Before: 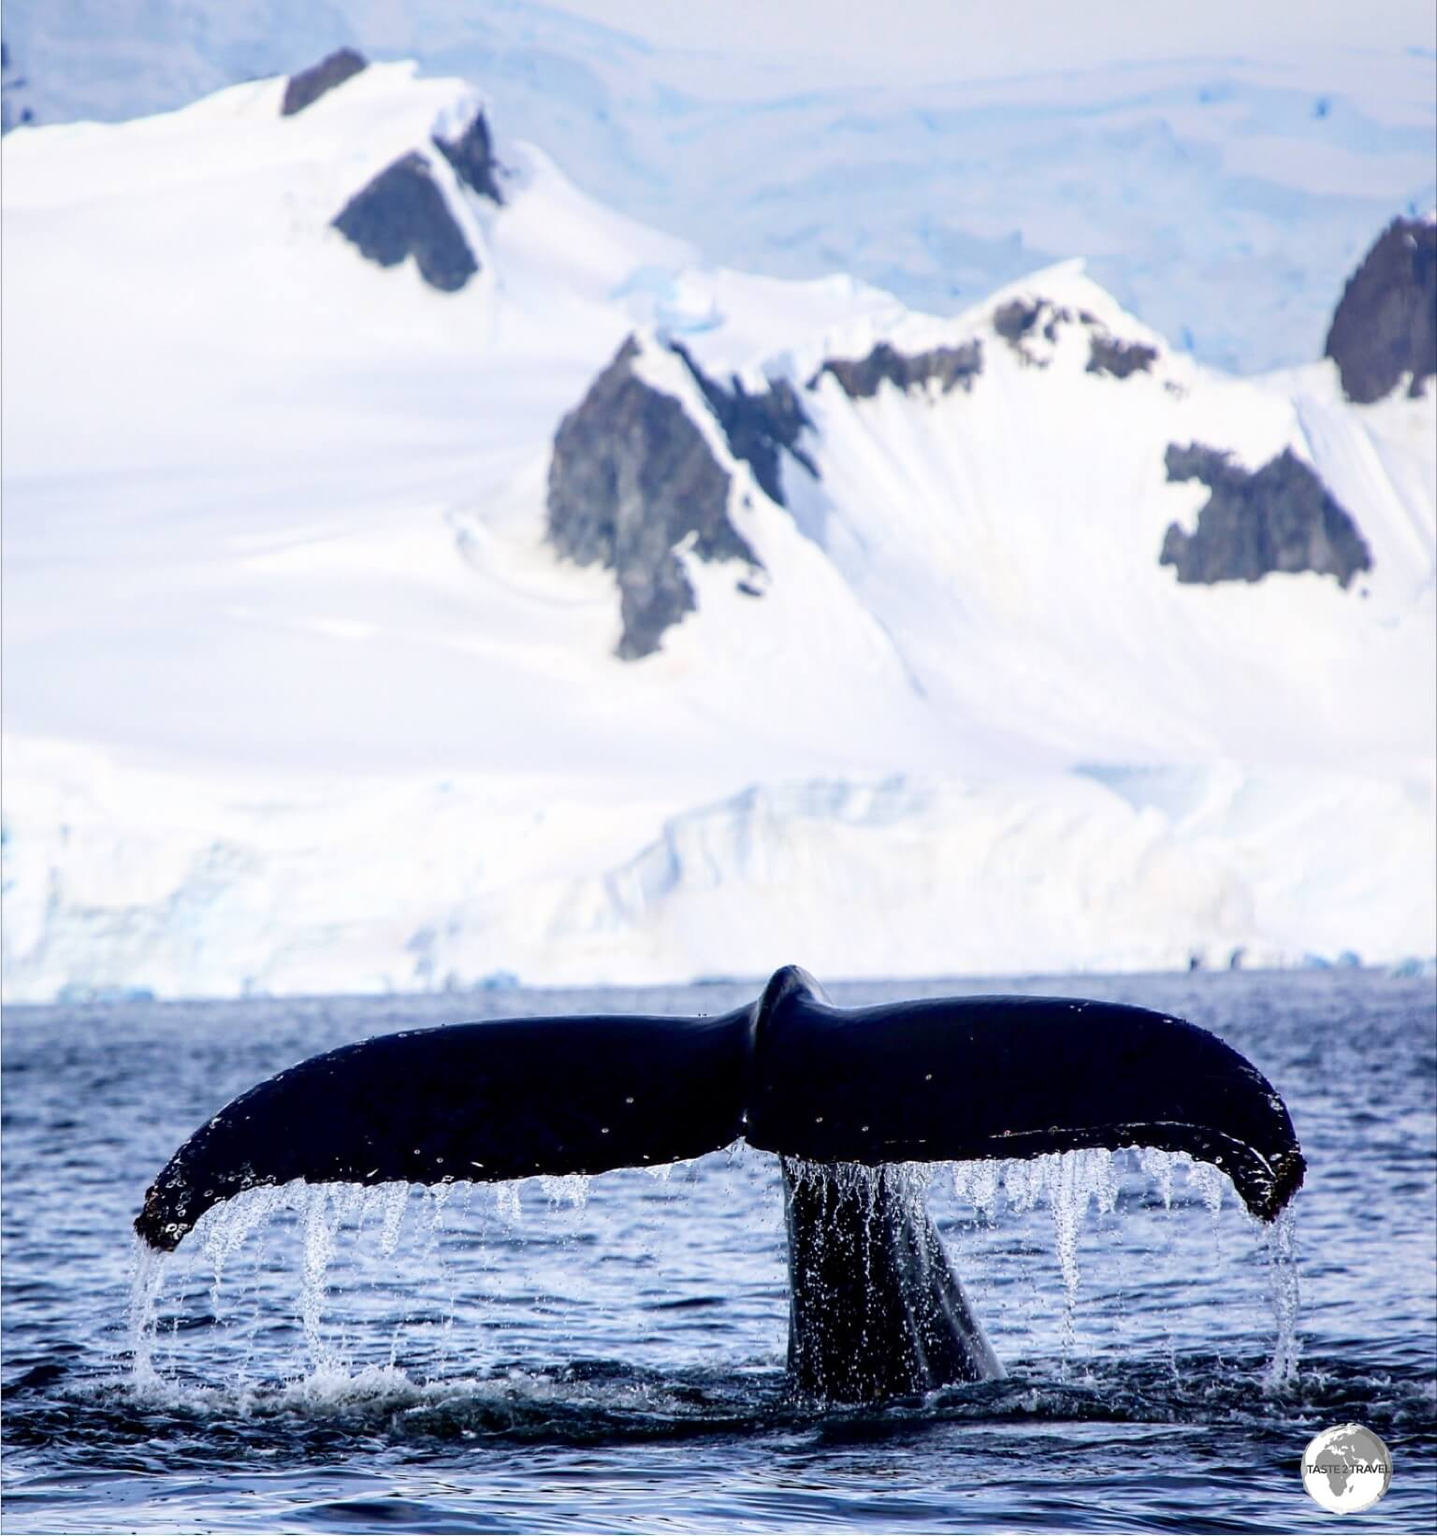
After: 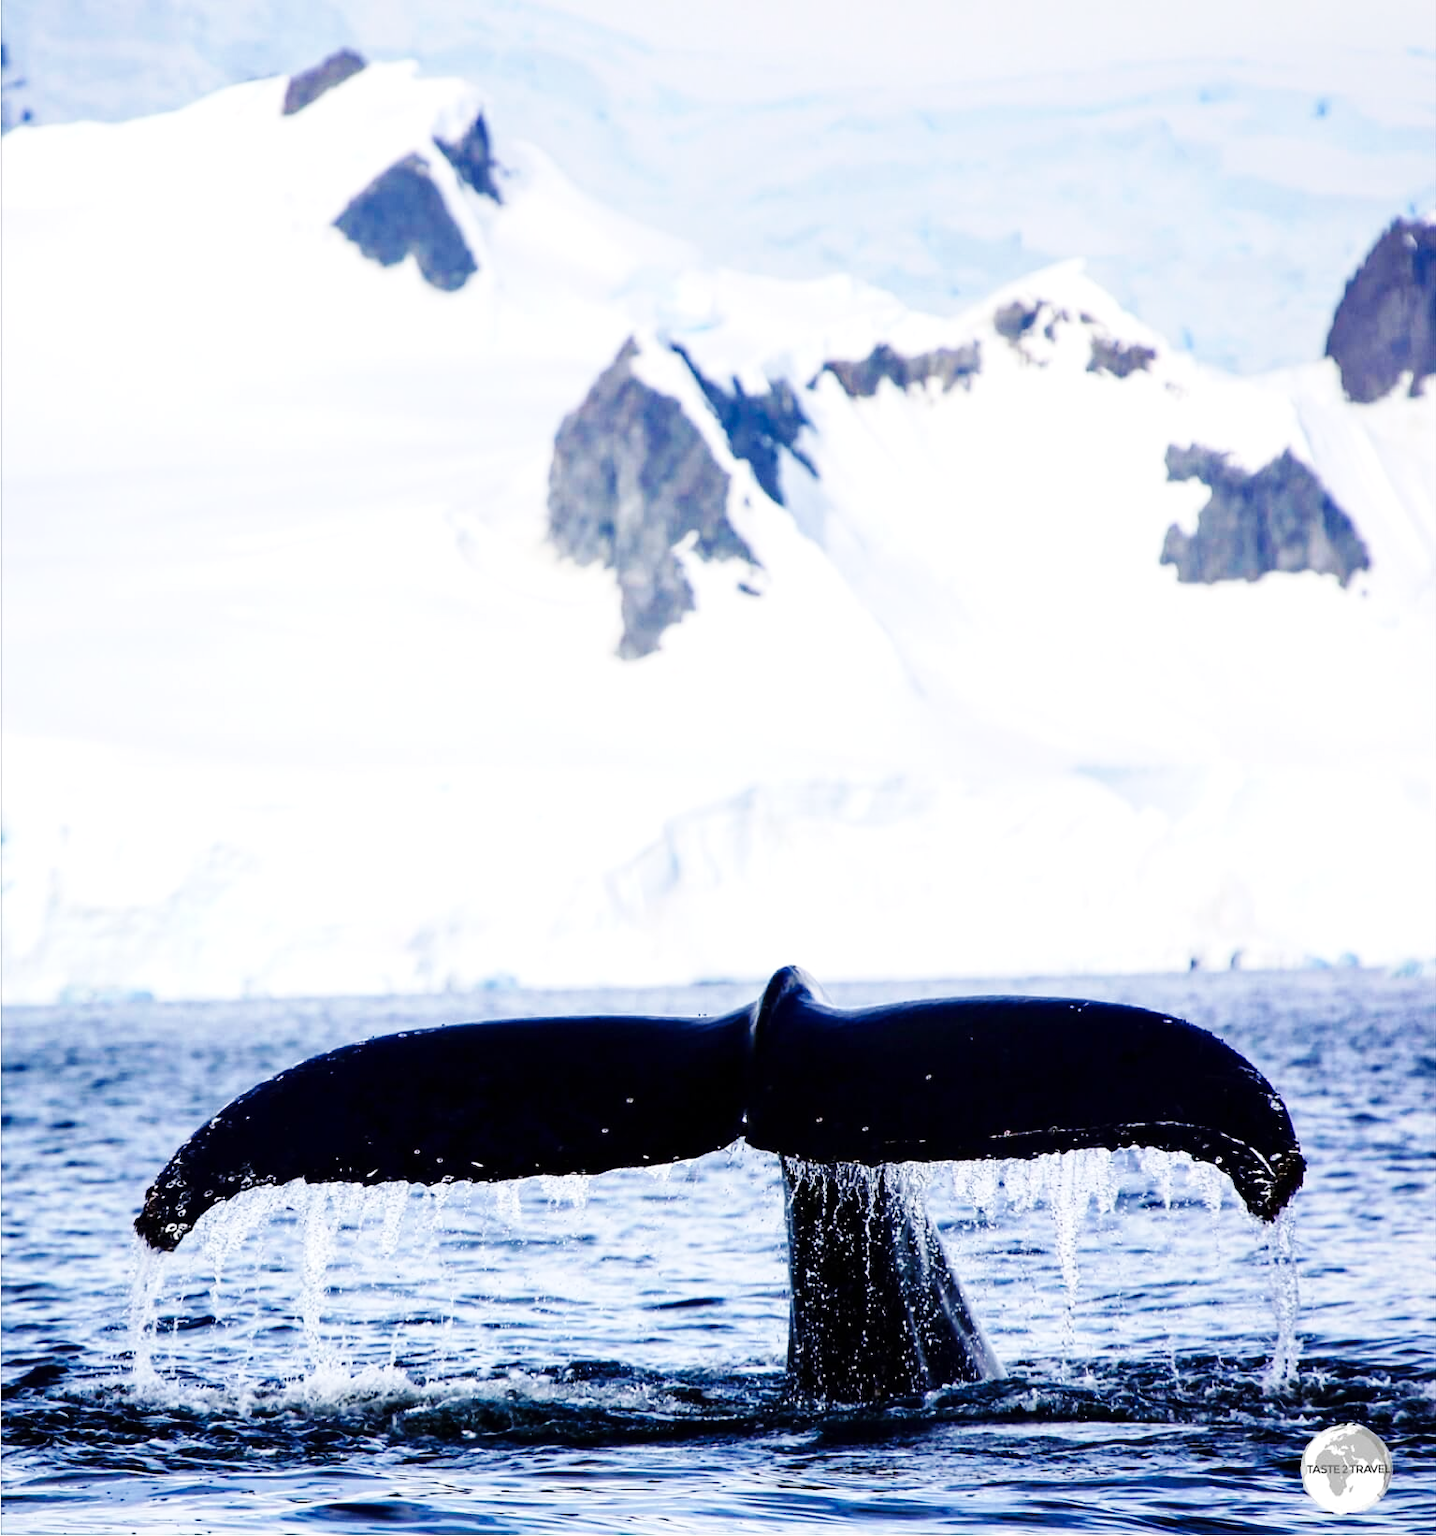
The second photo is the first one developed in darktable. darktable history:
exposure: exposure 0.162 EV, compensate highlight preservation false
base curve: curves: ch0 [(0, 0) (0.036, 0.025) (0.121, 0.166) (0.206, 0.329) (0.605, 0.79) (1, 1)], preserve colors none
